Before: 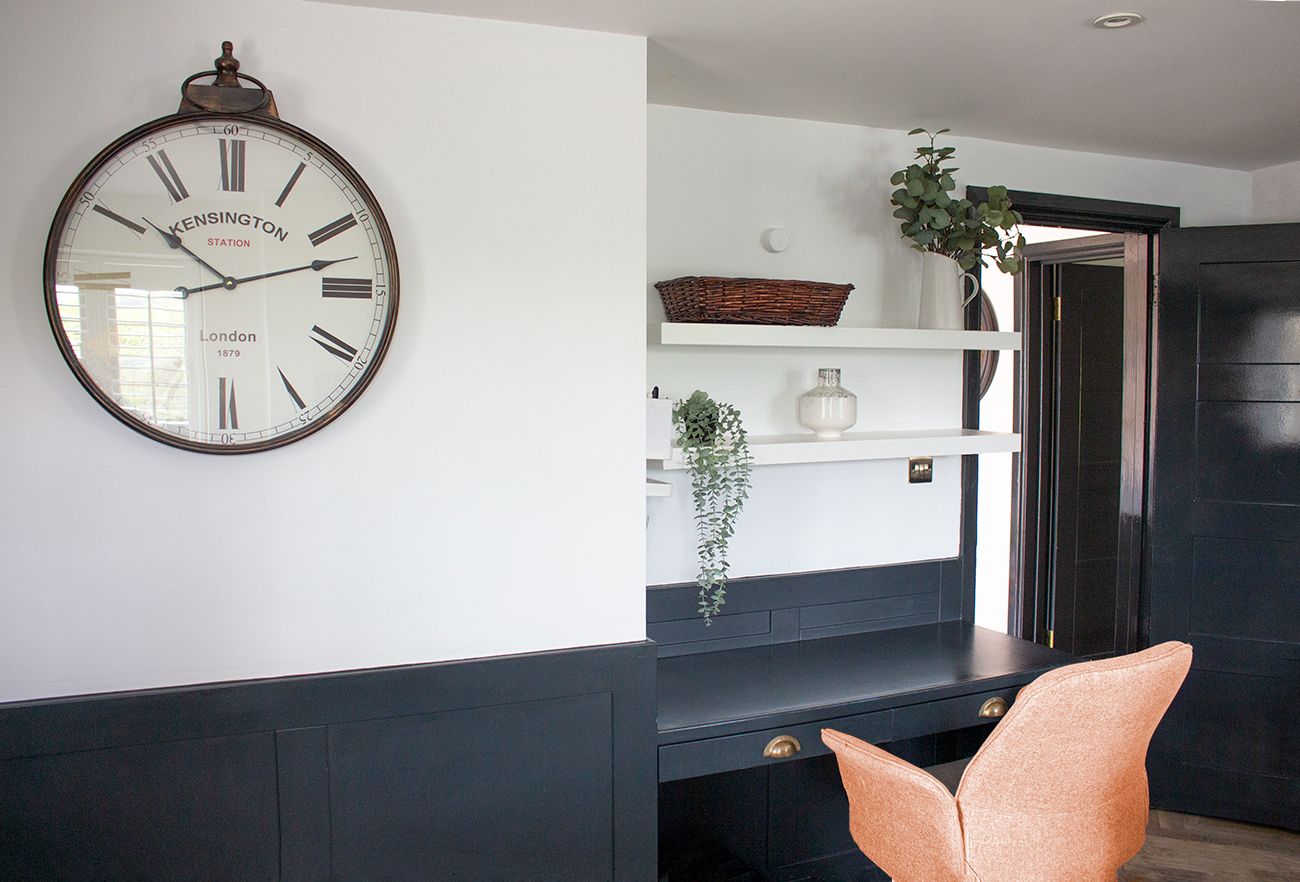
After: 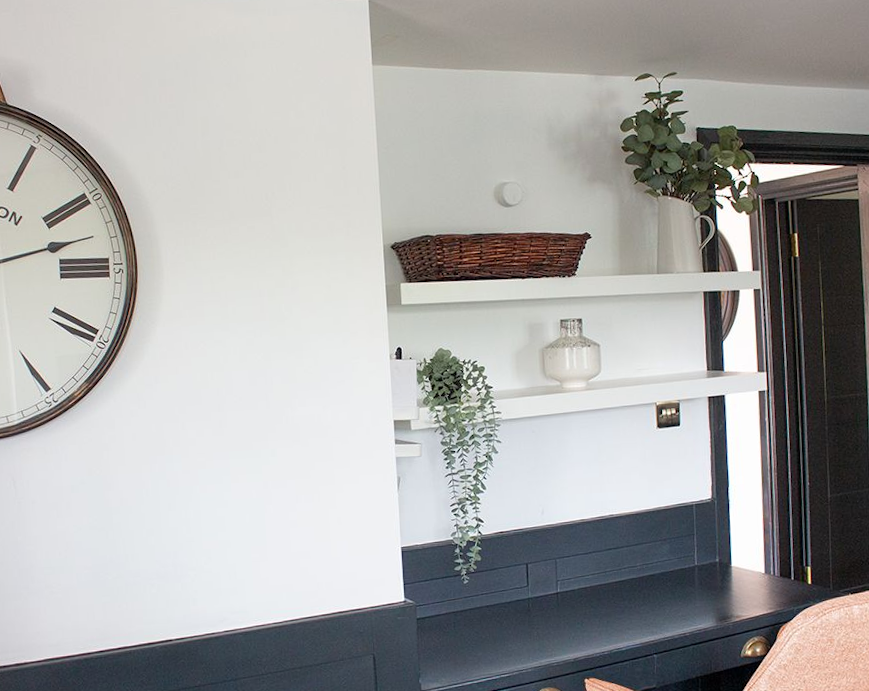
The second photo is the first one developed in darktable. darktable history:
crop: left 18.479%, right 12.2%, bottom 13.971%
rotate and perspective: rotation -3.52°, crop left 0.036, crop right 0.964, crop top 0.081, crop bottom 0.919
